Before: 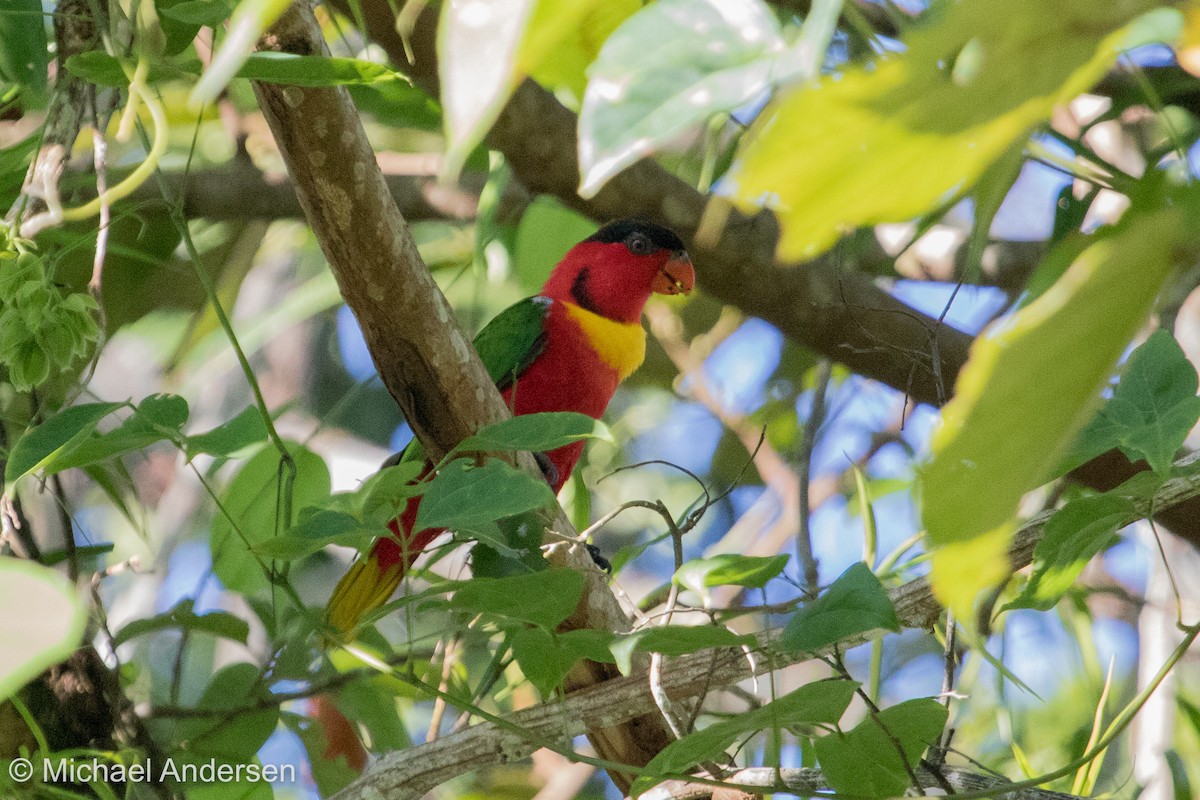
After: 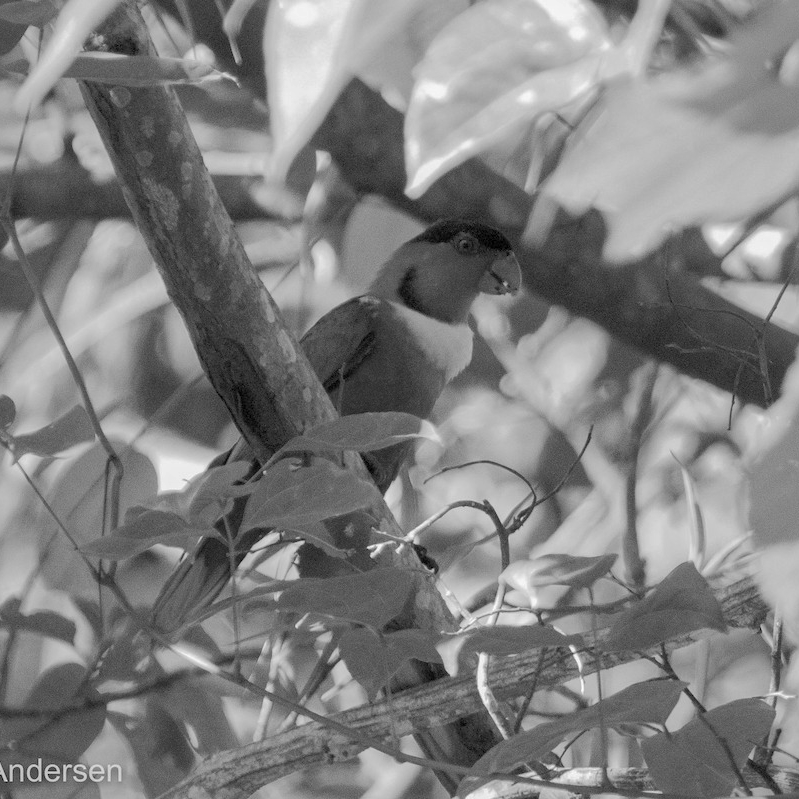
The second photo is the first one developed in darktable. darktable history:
crop and rotate: left 14.436%, right 18.898%
shadows and highlights: on, module defaults
exposure: black level correction 0.001, compensate highlight preservation false
monochrome: a 16.01, b -2.65, highlights 0.52
color balance: on, module defaults
